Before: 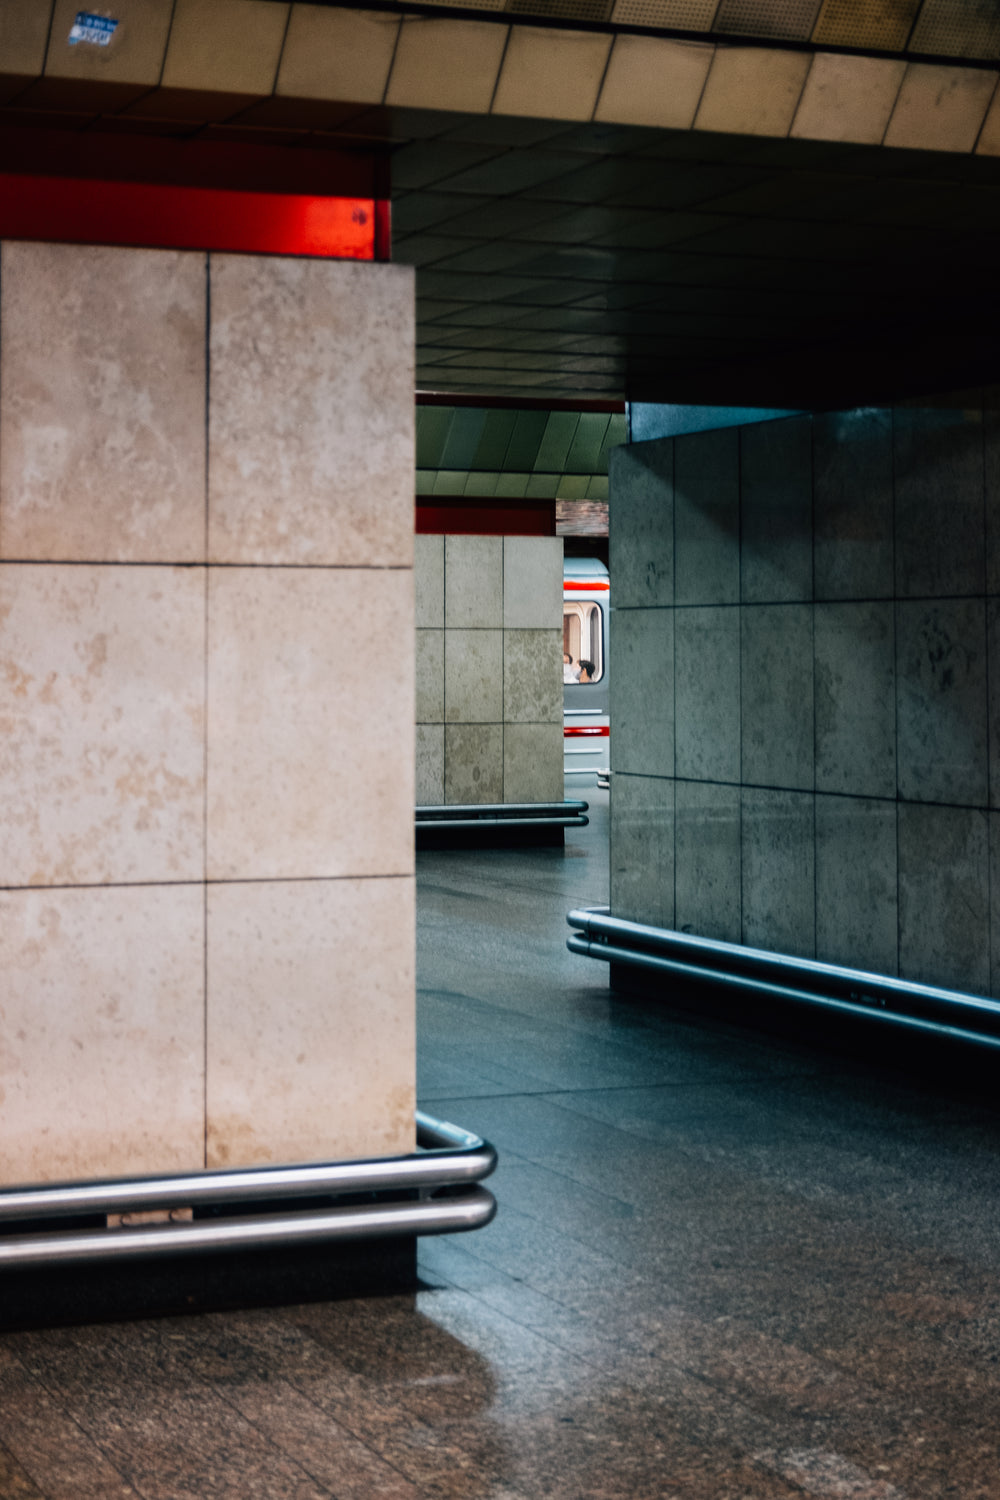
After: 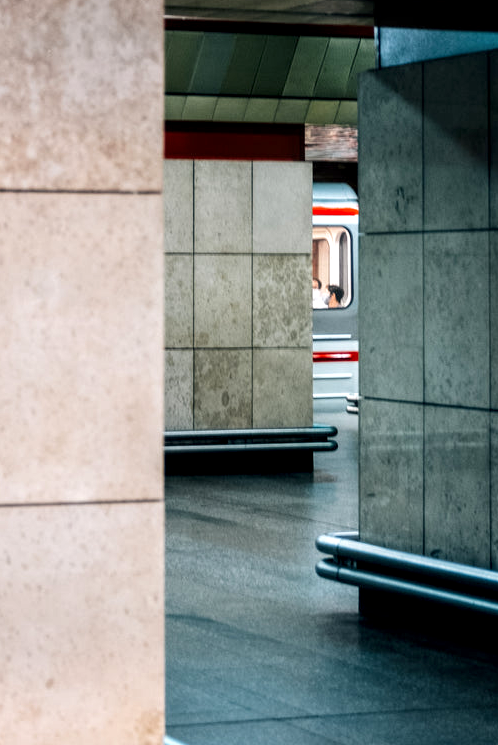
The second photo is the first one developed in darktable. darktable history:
local contrast: shadows 96%, midtone range 0.494
exposure: exposure 0.372 EV, compensate exposure bias true, compensate highlight preservation false
crop: left 25.133%, top 25.054%, right 24.969%, bottom 25.231%
